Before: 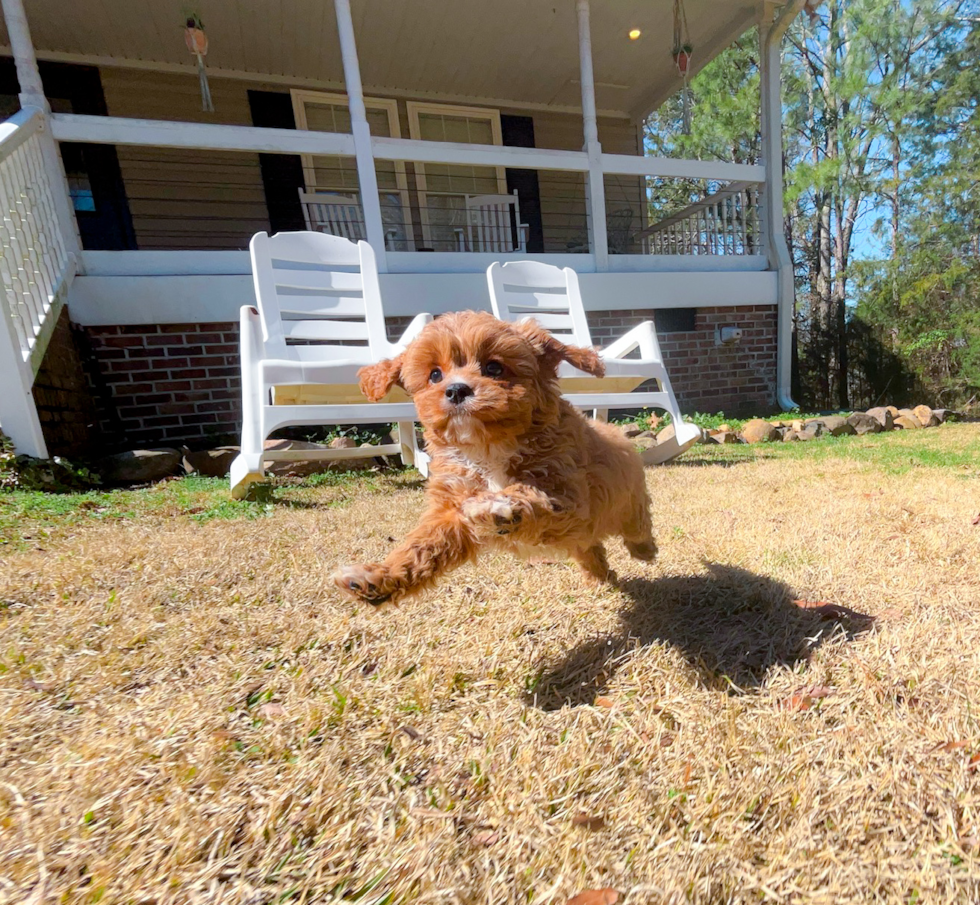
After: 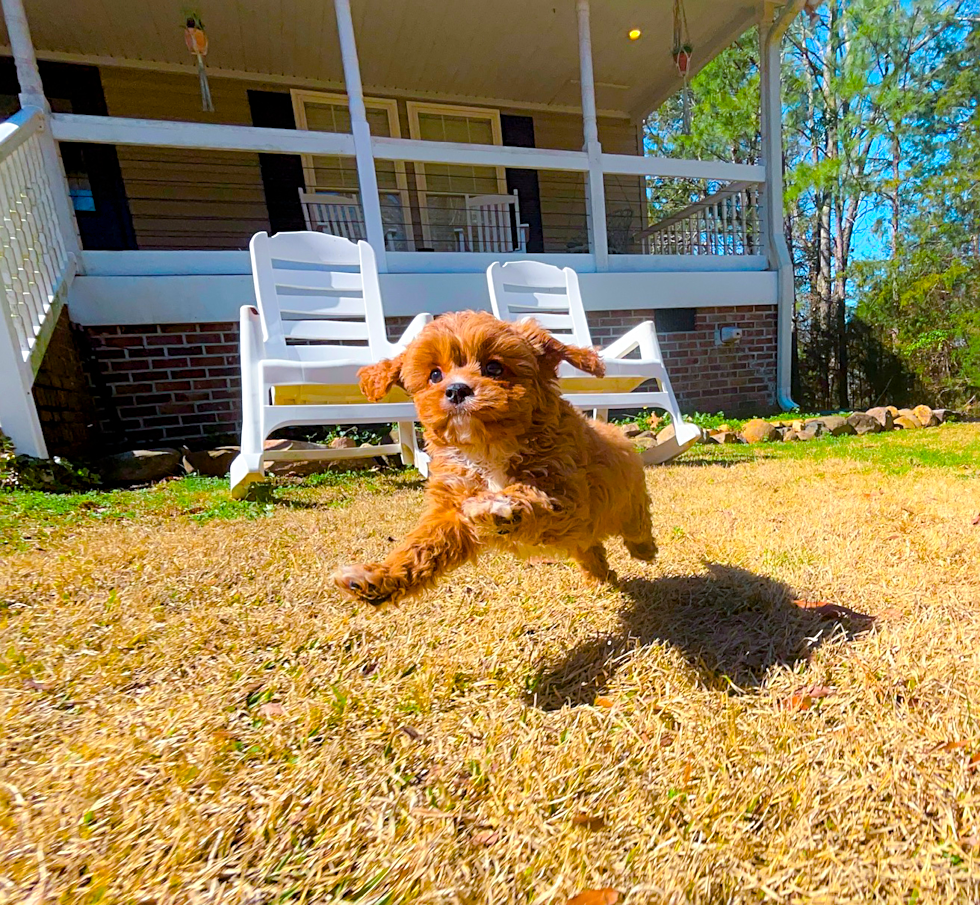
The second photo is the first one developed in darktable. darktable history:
color balance rgb: linear chroma grading › global chroma 8.98%, perceptual saturation grading › global saturation 19.846%, global vibrance 44.431%
sharpen: on, module defaults
